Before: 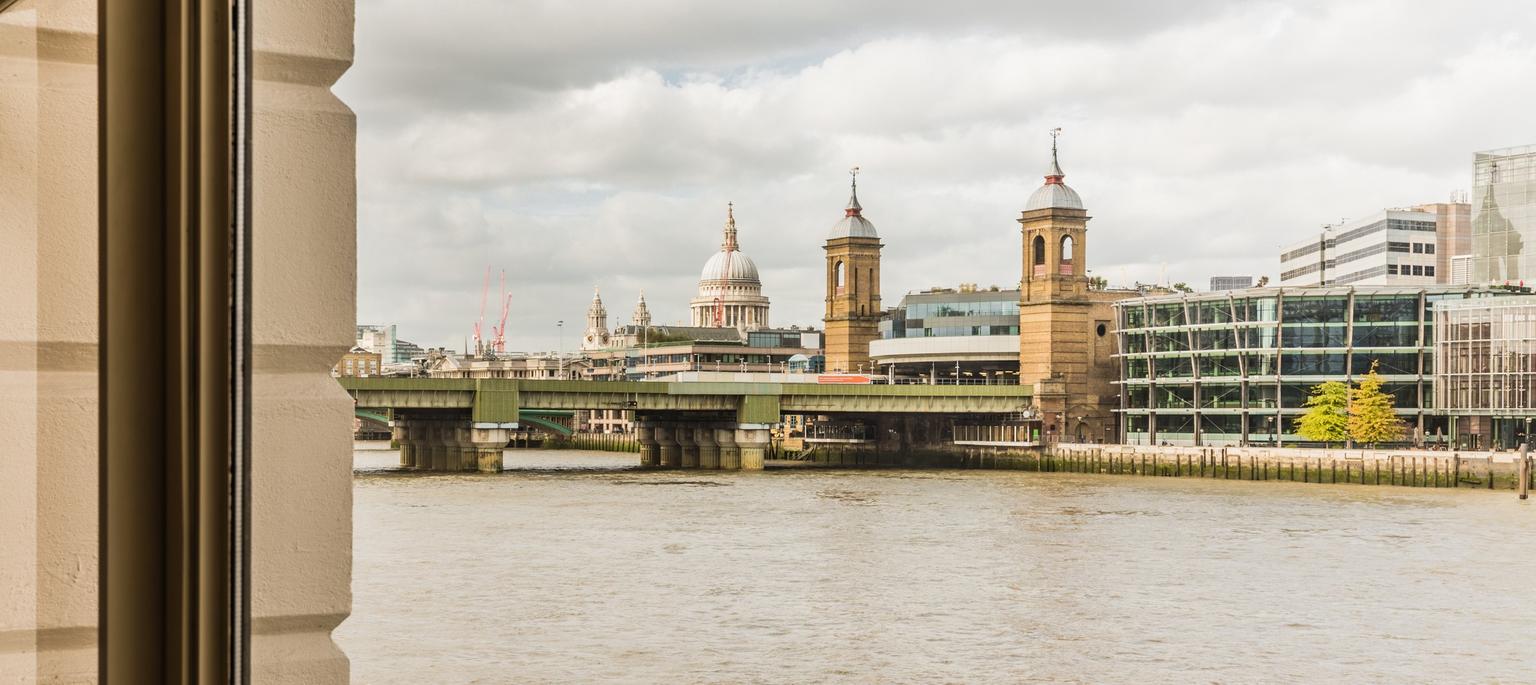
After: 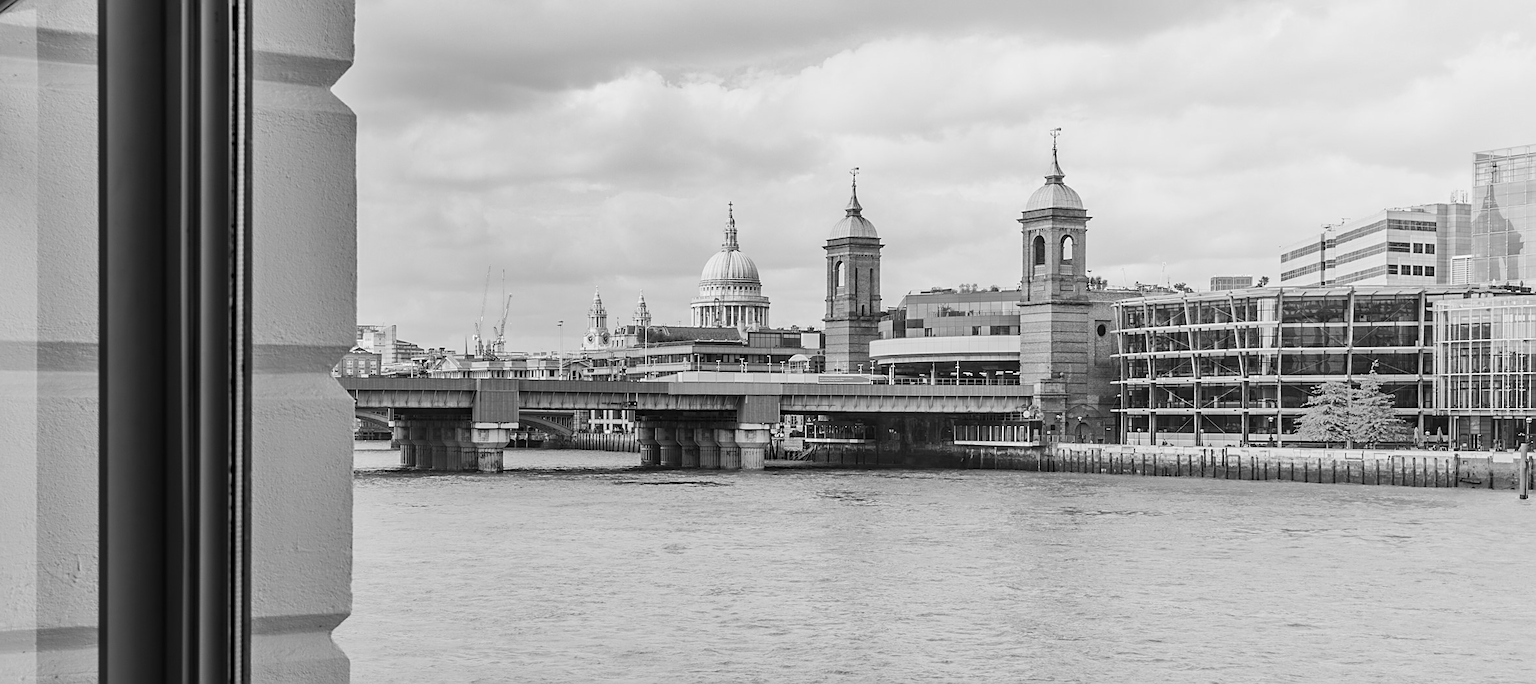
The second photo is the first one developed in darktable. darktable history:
sharpen: on, module defaults
color calibration: output gray [0.267, 0.423, 0.261, 0], illuminant as shot in camera, x 0.359, y 0.363, temperature 4558.07 K
